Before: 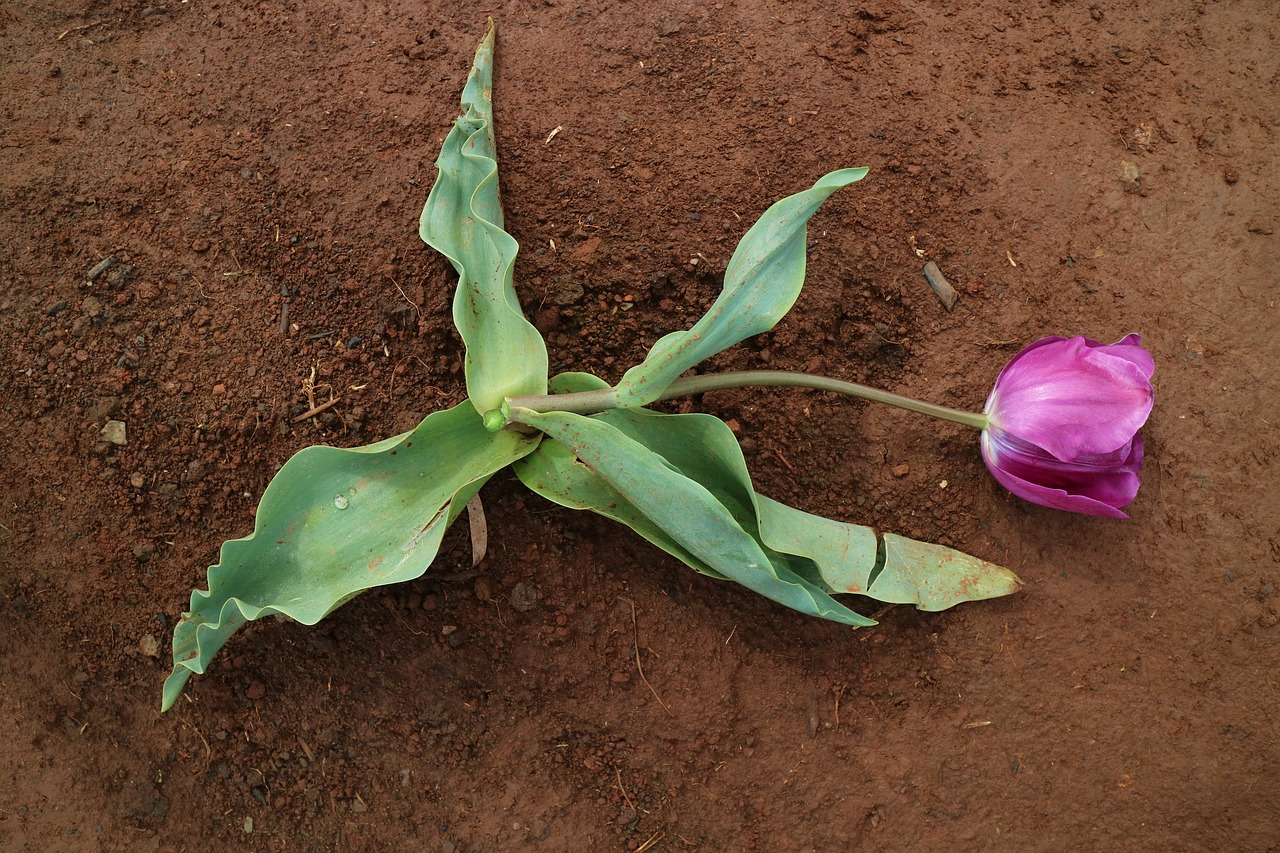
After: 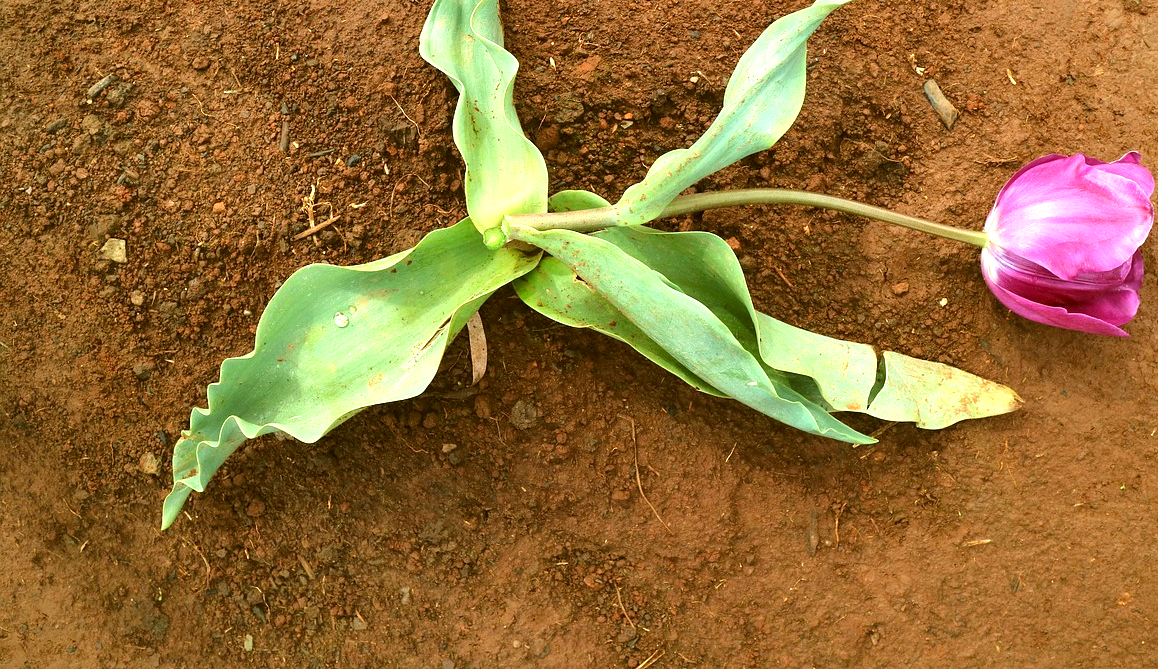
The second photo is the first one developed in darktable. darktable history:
shadows and highlights: shadows 52.87, soften with gaussian
exposure: black level correction 0, exposure 1.281 EV, compensate highlight preservation false
color correction: highlights a* -1.37, highlights b* 10.3, shadows a* 0.332, shadows b* 18.61
crop: top 21.337%, right 9.47%, bottom 0.213%
